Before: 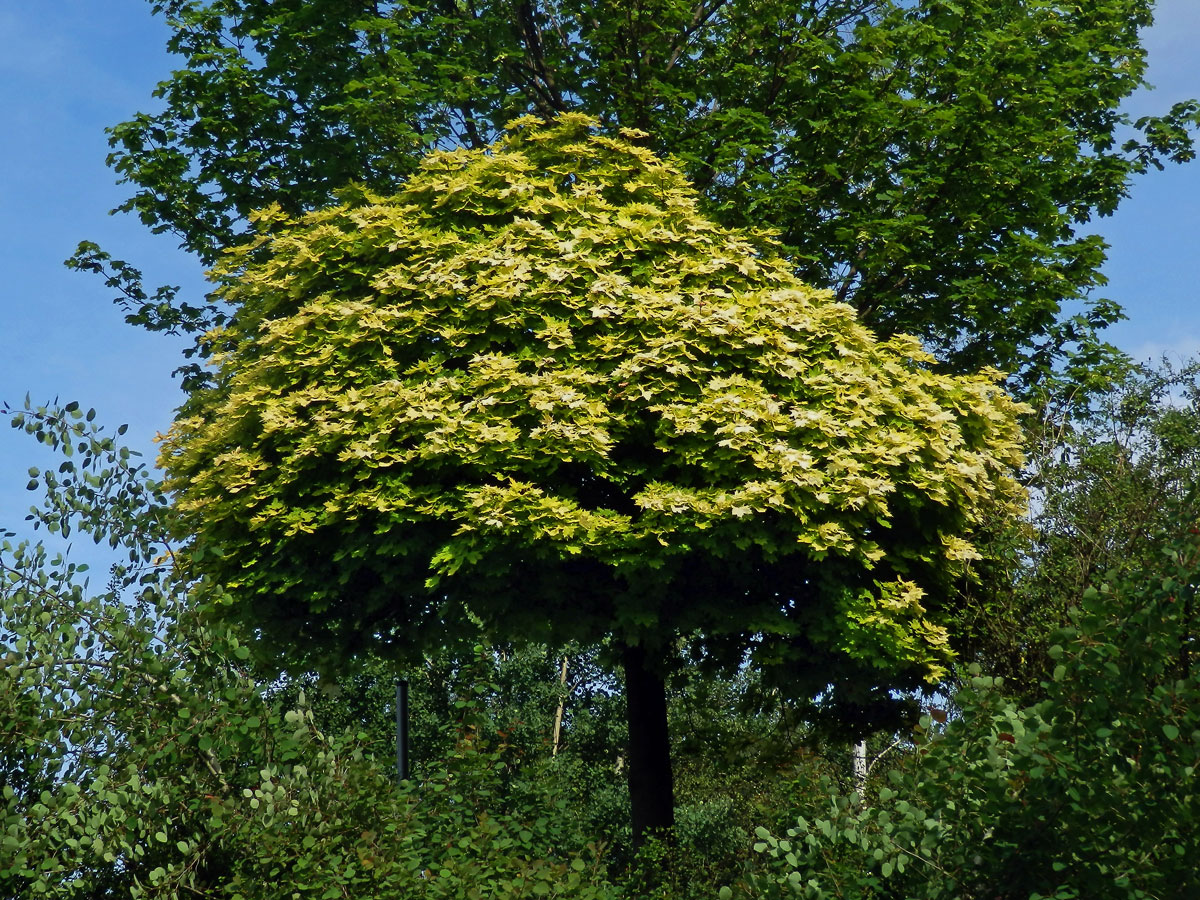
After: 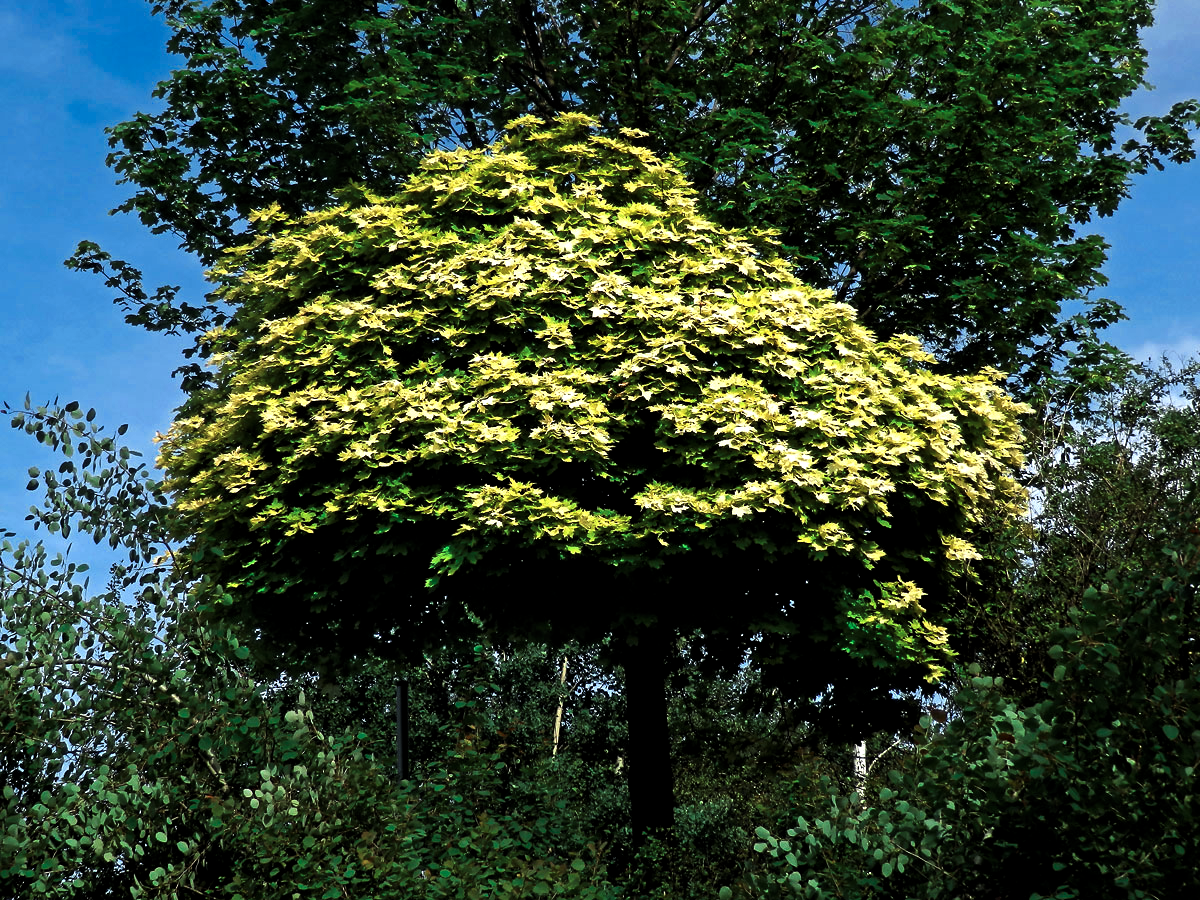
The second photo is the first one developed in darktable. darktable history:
color zones: curves: ch0 [(0, 0.5) (0.125, 0.4) (0.25, 0.5) (0.375, 0.4) (0.5, 0.4) (0.625, 0.35) (0.75, 0.35) (0.875, 0.5)]; ch1 [(0, 0.35) (0.125, 0.45) (0.25, 0.35) (0.375, 0.35) (0.5, 0.35) (0.625, 0.35) (0.75, 0.45) (0.875, 0.35)]; ch2 [(0, 0.6) (0.125, 0.5) (0.25, 0.5) (0.375, 0.6) (0.5, 0.6) (0.625, 0.5) (0.75, 0.5) (0.875, 0.5)]
levels: levels [0.044, 0.475, 0.791]
contrast equalizer: octaves 7, y [[0.5 ×6], [0.5 ×6], [0.5, 0.5, 0.501, 0.545, 0.707, 0.863], [0 ×6], [0 ×6]]
contrast brightness saturation: contrast 0.087, saturation 0.281
